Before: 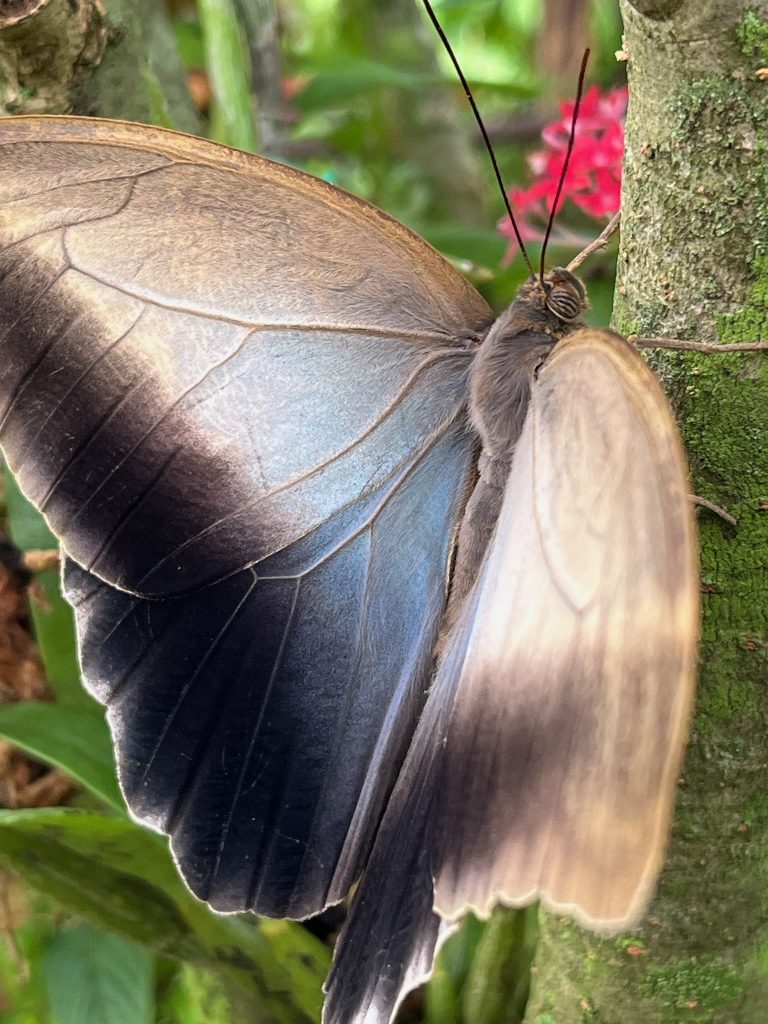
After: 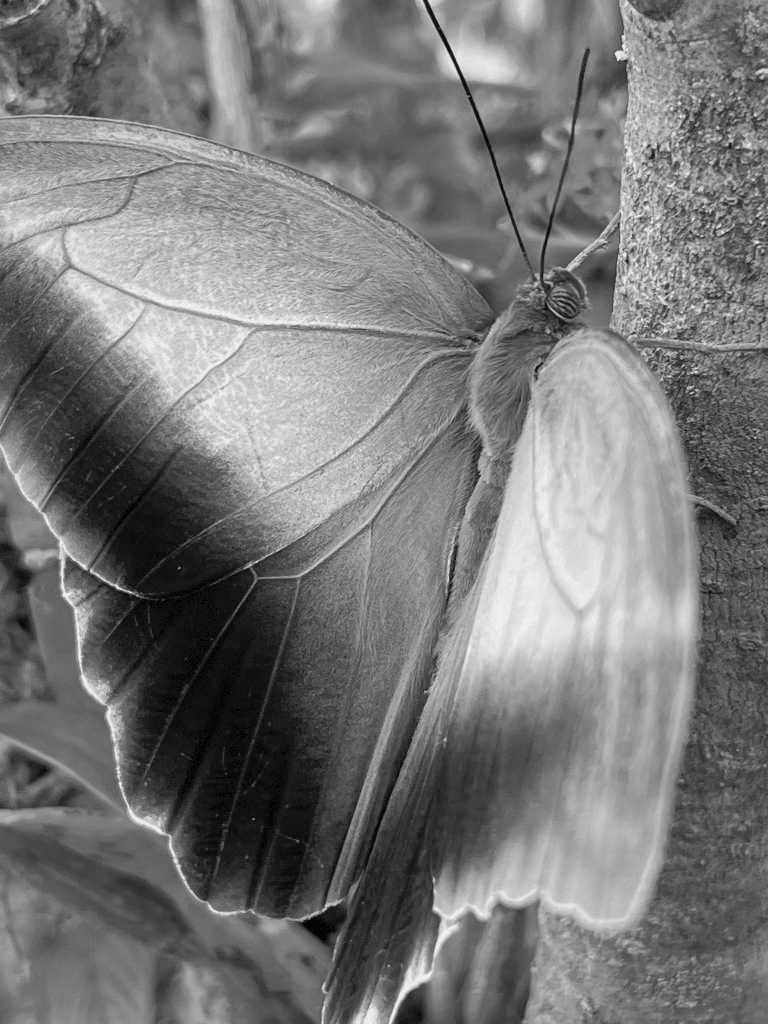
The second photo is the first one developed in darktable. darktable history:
color correction: highlights a* -12.64, highlights b* -18.1, saturation 0.7
monochrome: on, module defaults
shadows and highlights: on, module defaults
